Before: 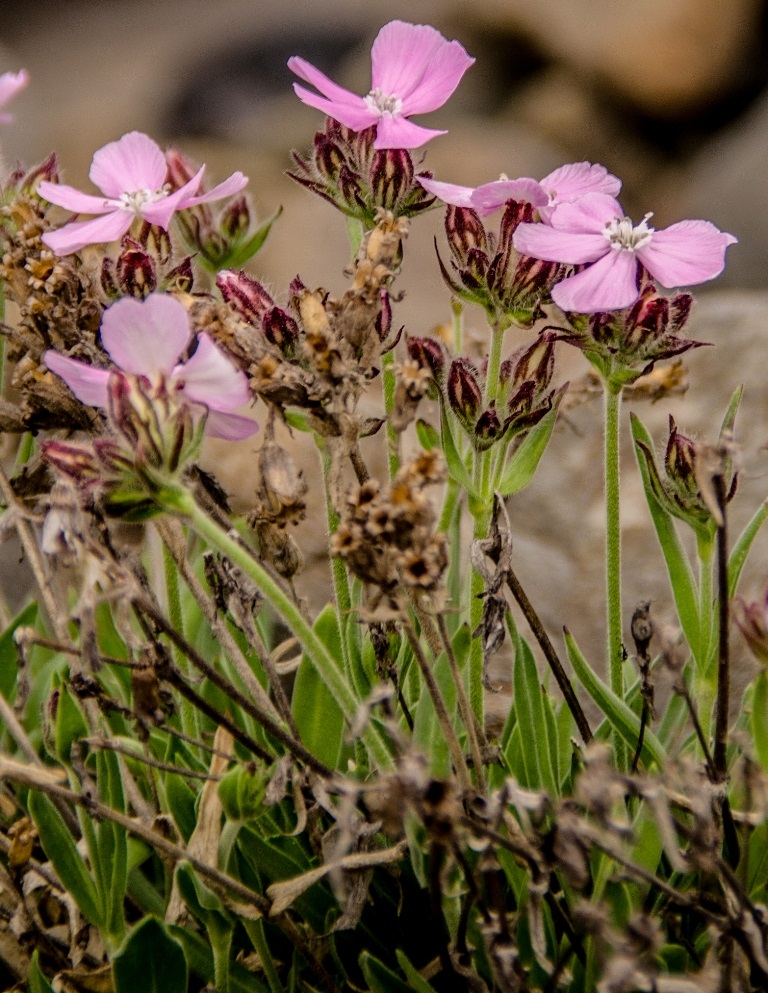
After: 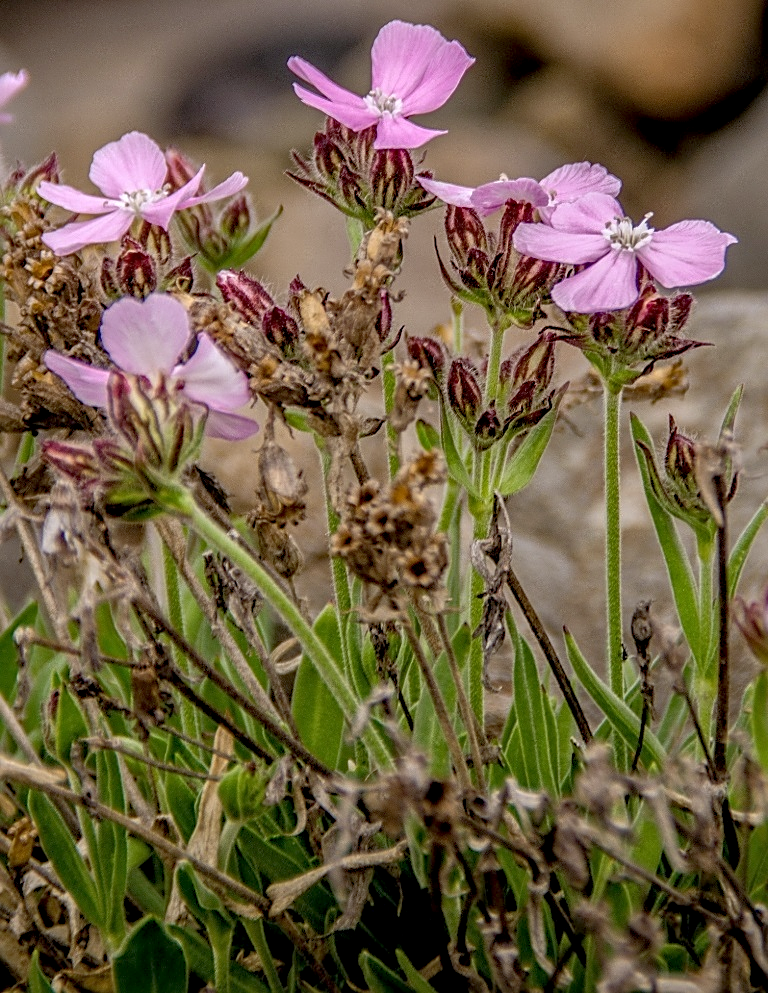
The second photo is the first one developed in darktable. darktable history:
rgb curve: curves: ch0 [(0, 0) (0.072, 0.166) (0.217, 0.293) (0.414, 0.42) (1, 1)], compensate middle gray true, preserve colors basic power
sharpen: on, module defaults
white balance: red 0.974, blue 1.044
local contrast: on, module defaults
